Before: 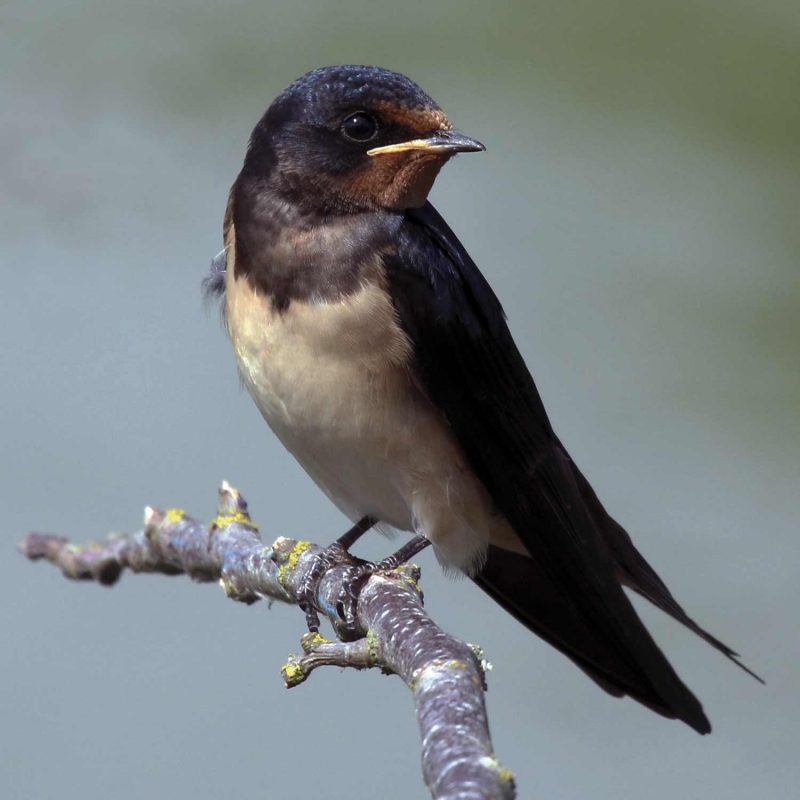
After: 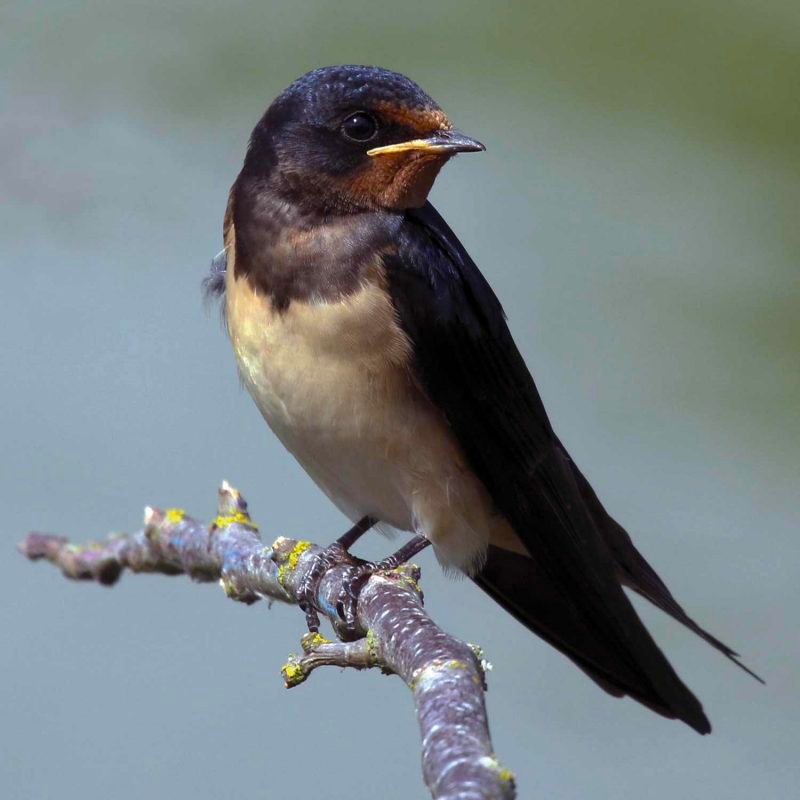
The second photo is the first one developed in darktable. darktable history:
color balance rgb: perceptual saturation grading › global saturation 41.673%
